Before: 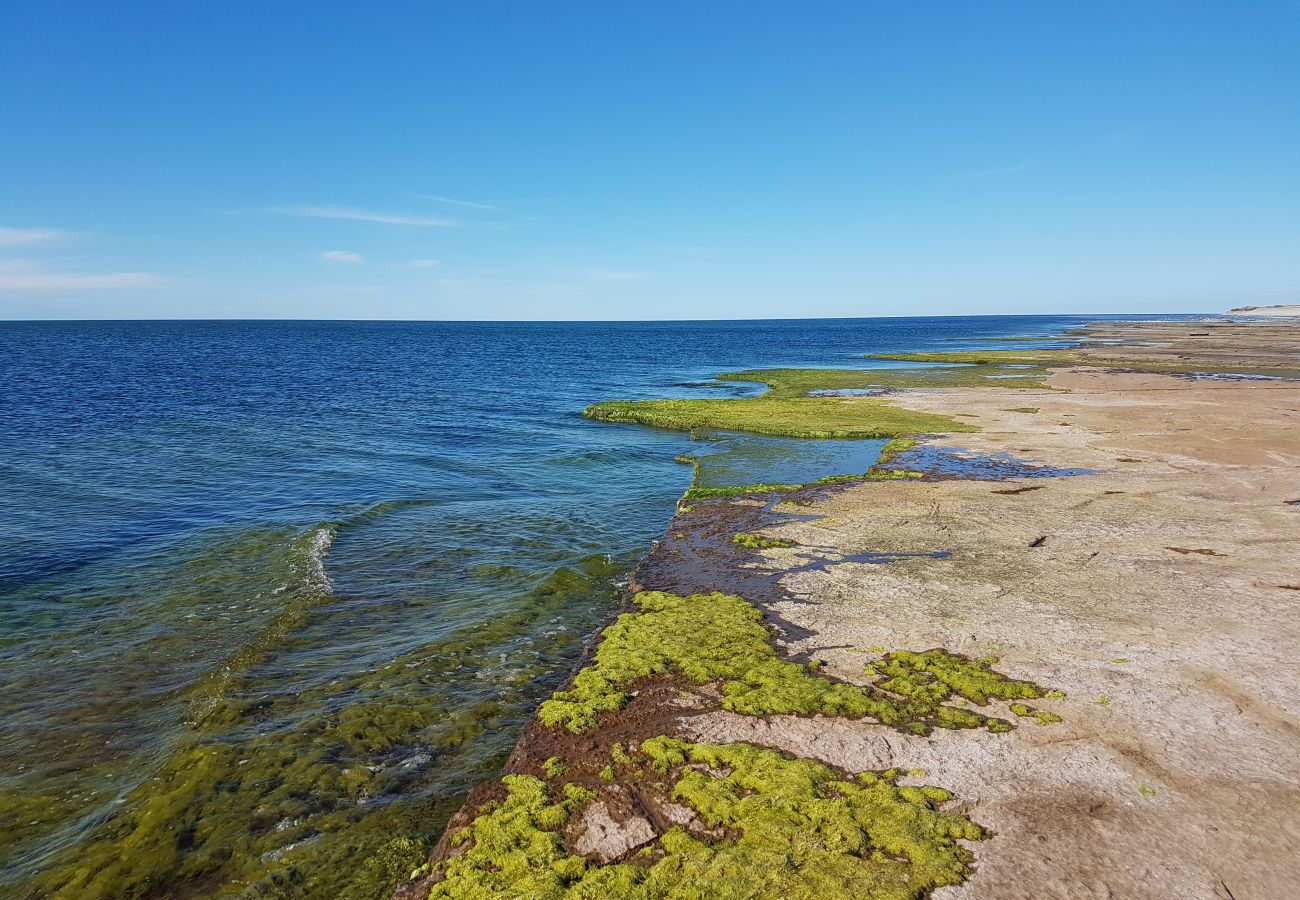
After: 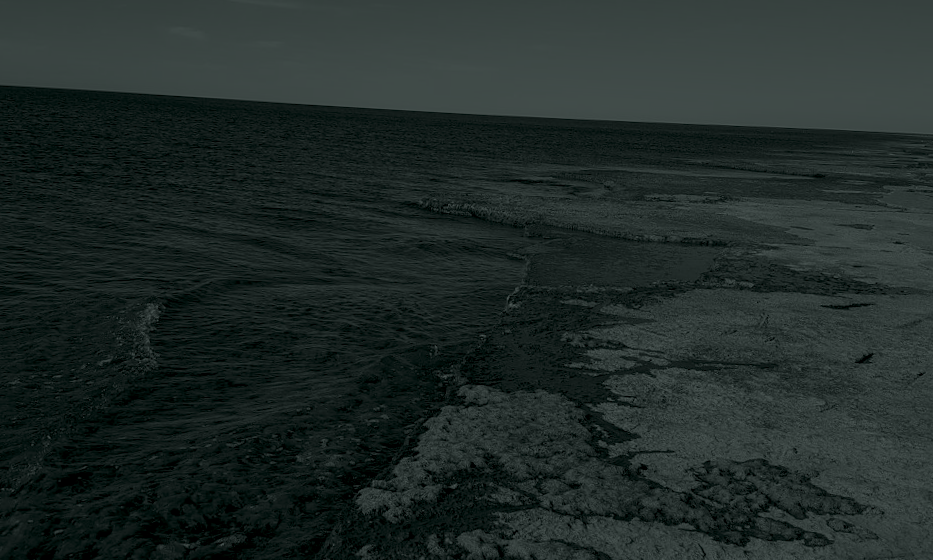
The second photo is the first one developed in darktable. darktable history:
crop and rotate: angle -3.37°, left 9.79%, top 20.73%, right 12.42%, bottom 11.82%
colorize: hue 90°, saturation 19%, lightness 1.59%, version 1
